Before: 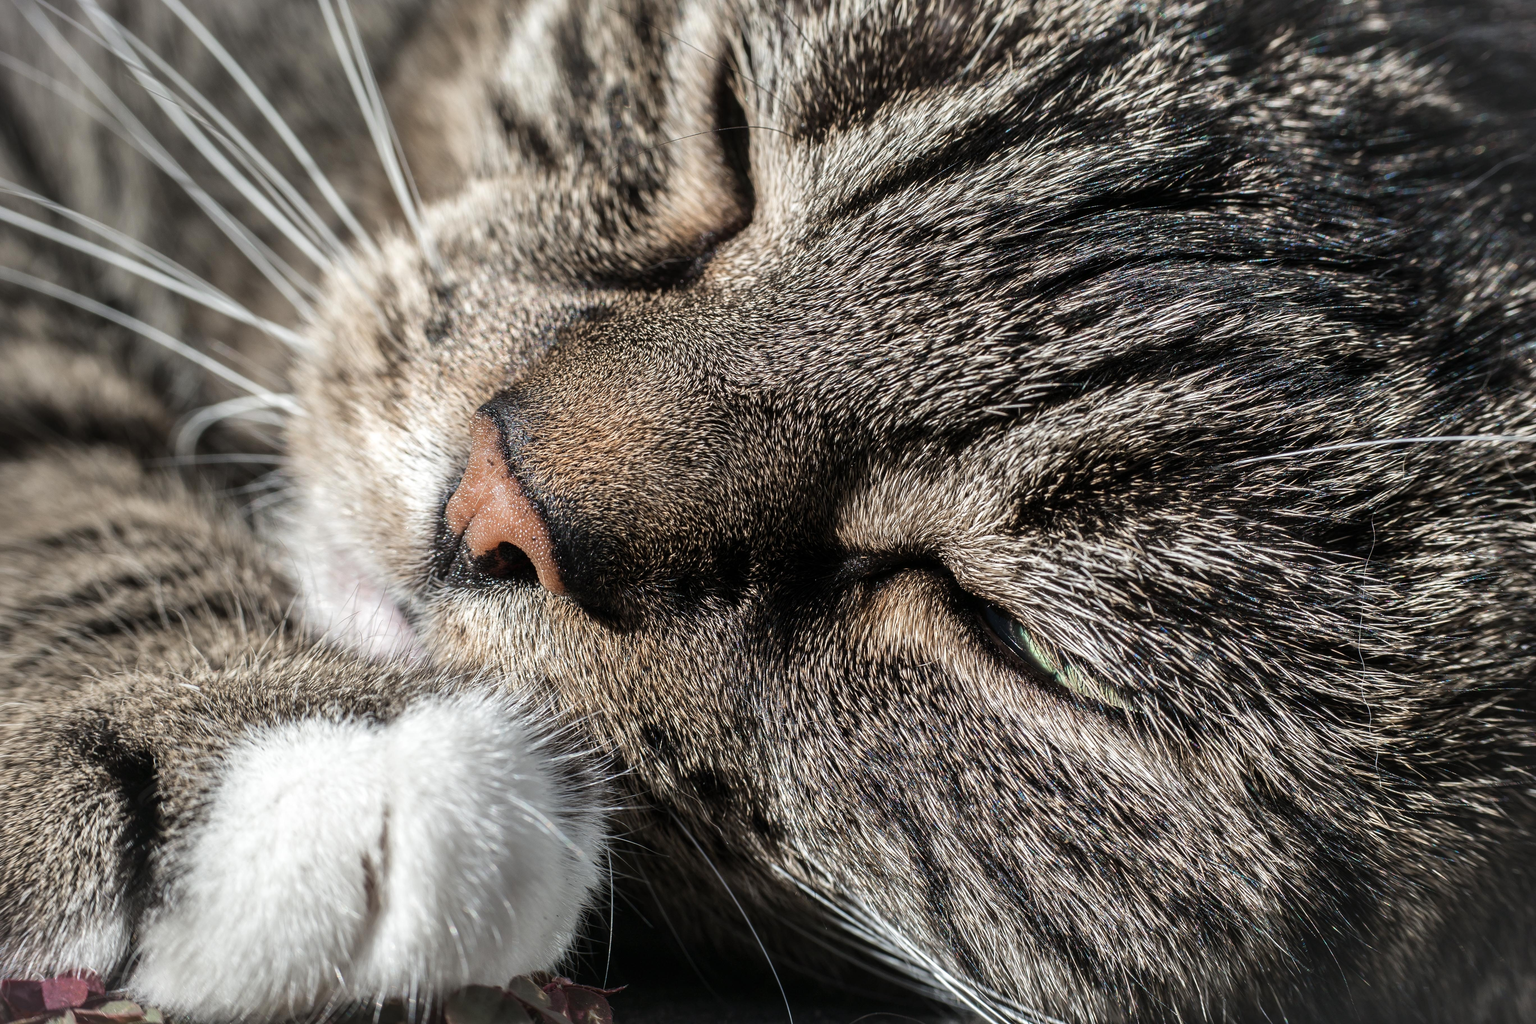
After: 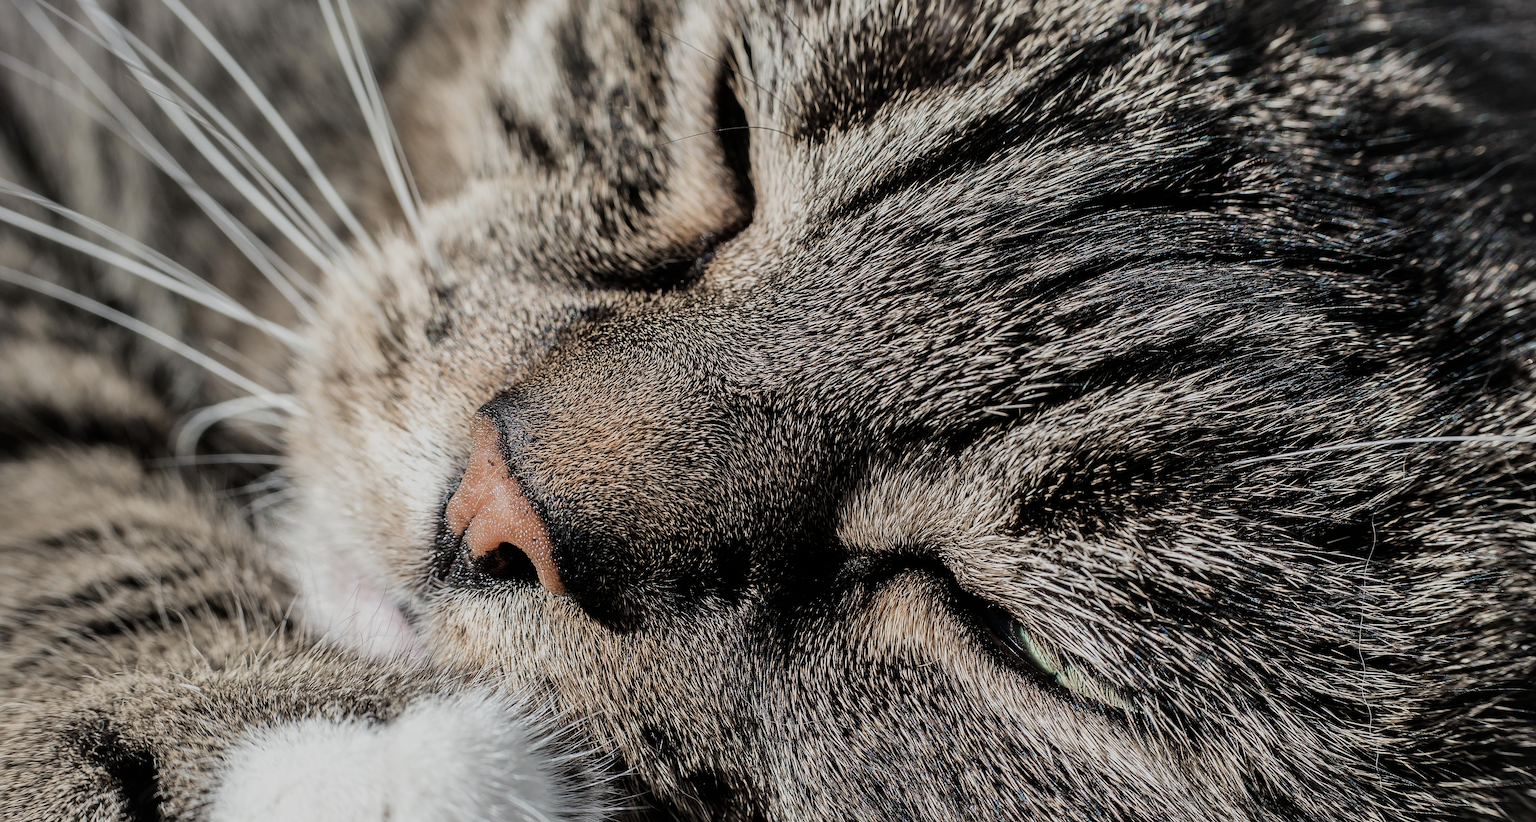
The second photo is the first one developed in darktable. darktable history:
sharpen: on, module defaults
filmic rgb: black relative exposure -7.65 EV, white relative exposure 4.56 EV, hardness 3.61
crop: bottom 19.644%
